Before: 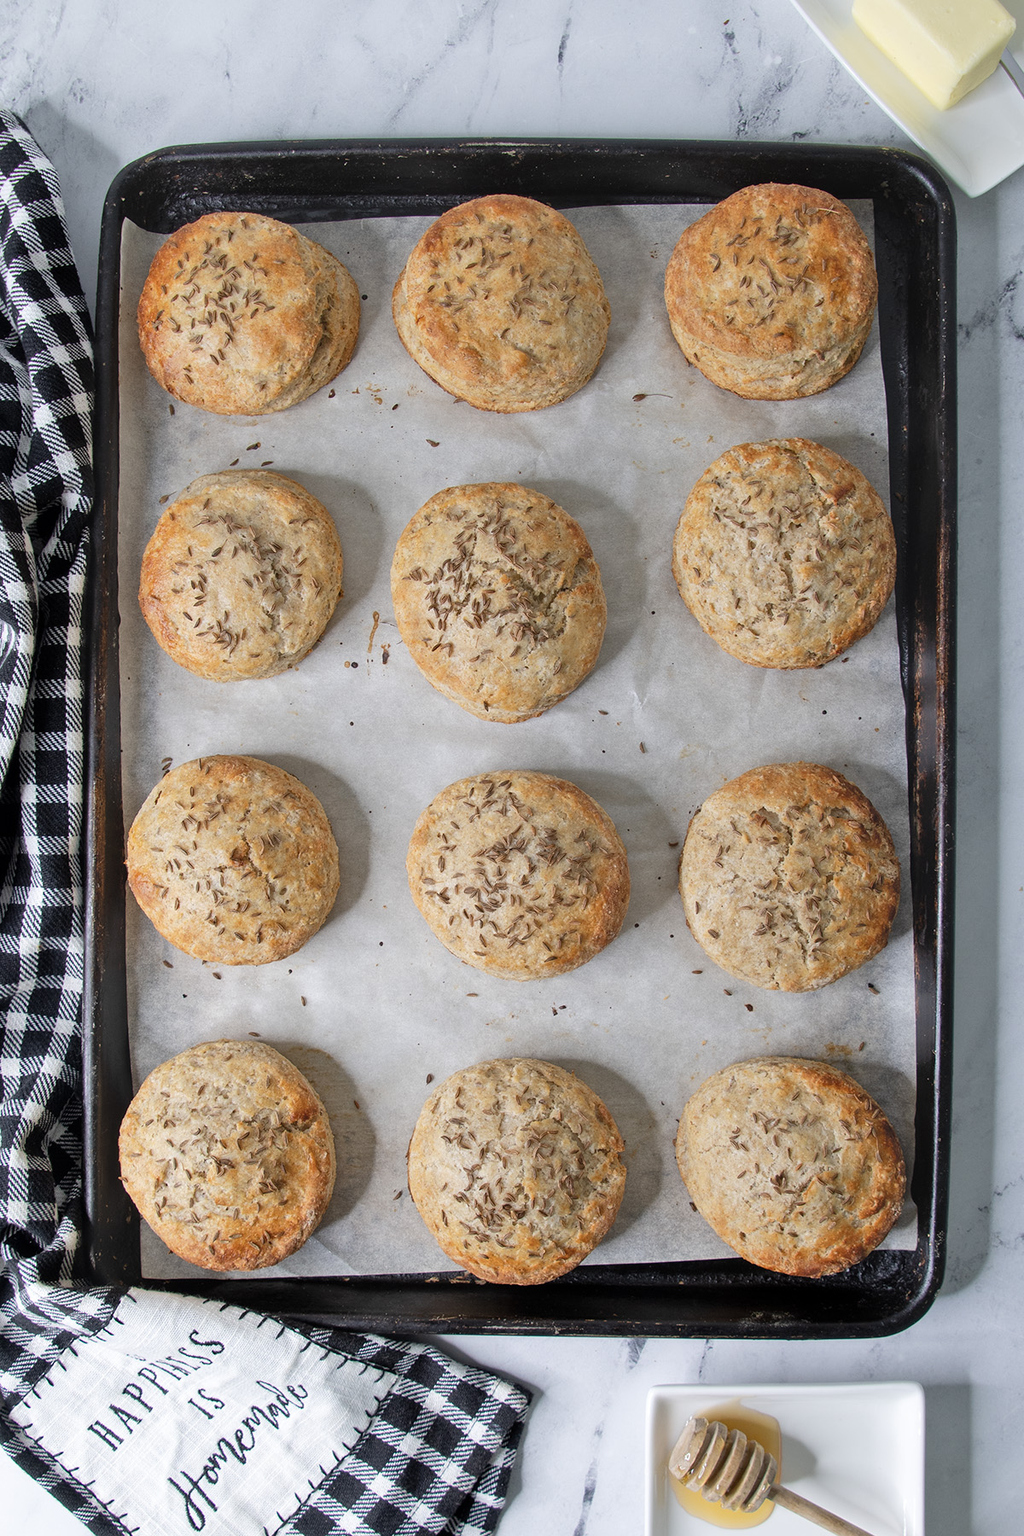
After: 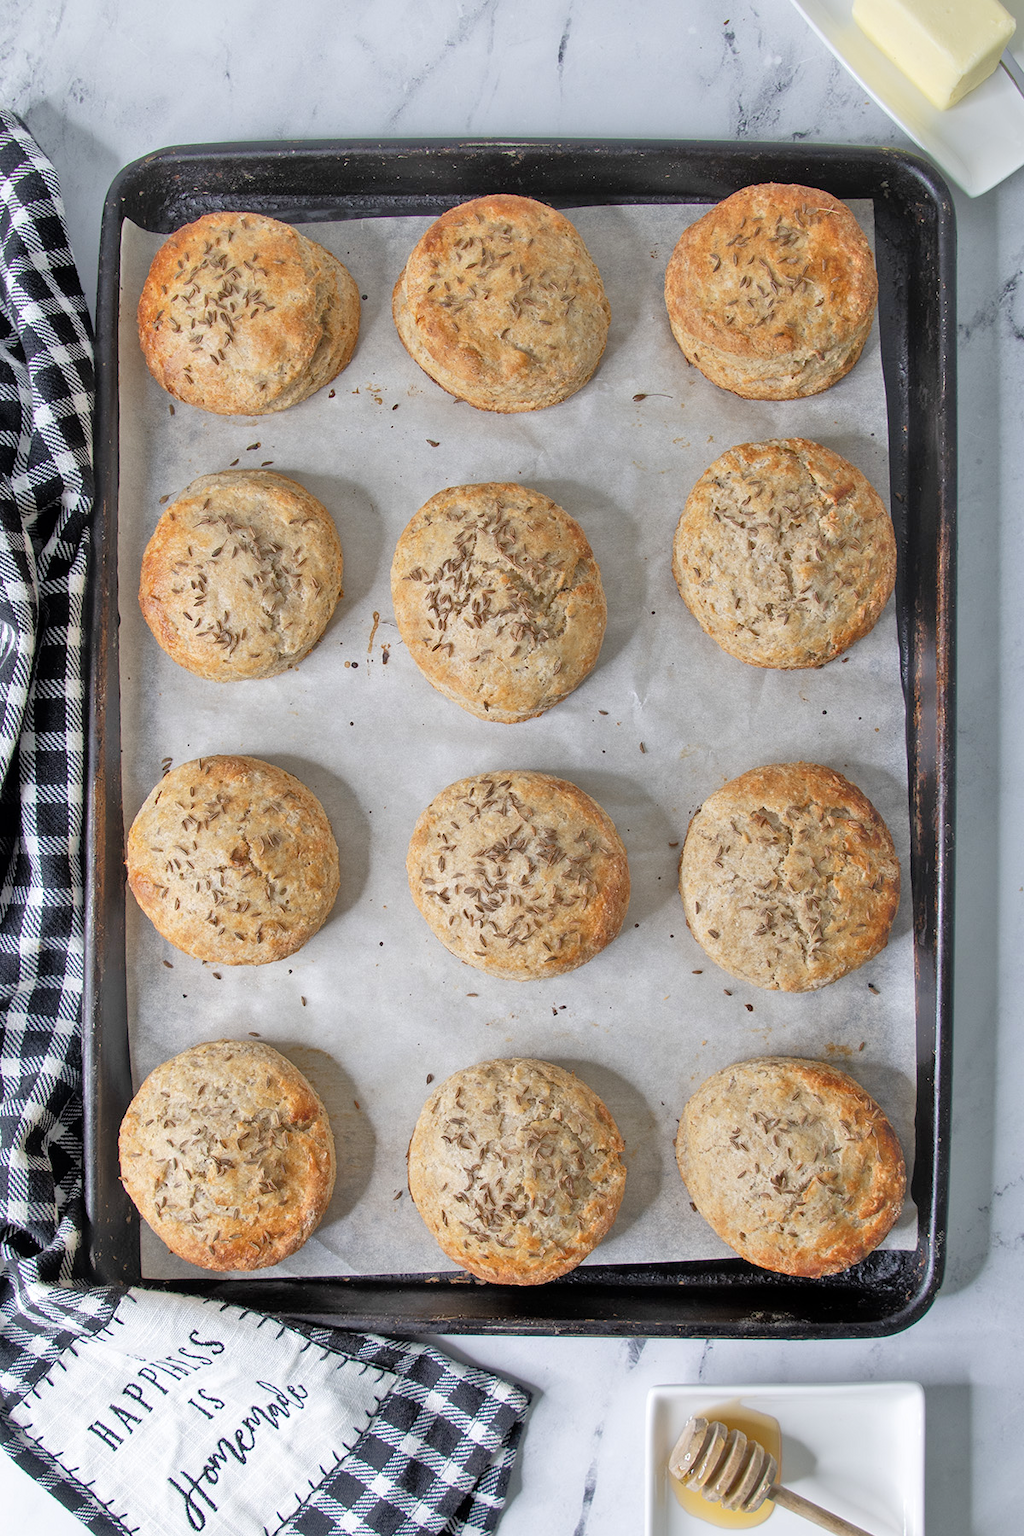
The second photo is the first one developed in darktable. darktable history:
tone equalizer: -7 EV 0.164 EV, -6 EV 0.622 EV, -5 EV 1.18 EV, -4 EV 1.33 EV, -3 EV 1.18 EV, -2 EV 0.6 EV, -1 EV 0.163 EV
